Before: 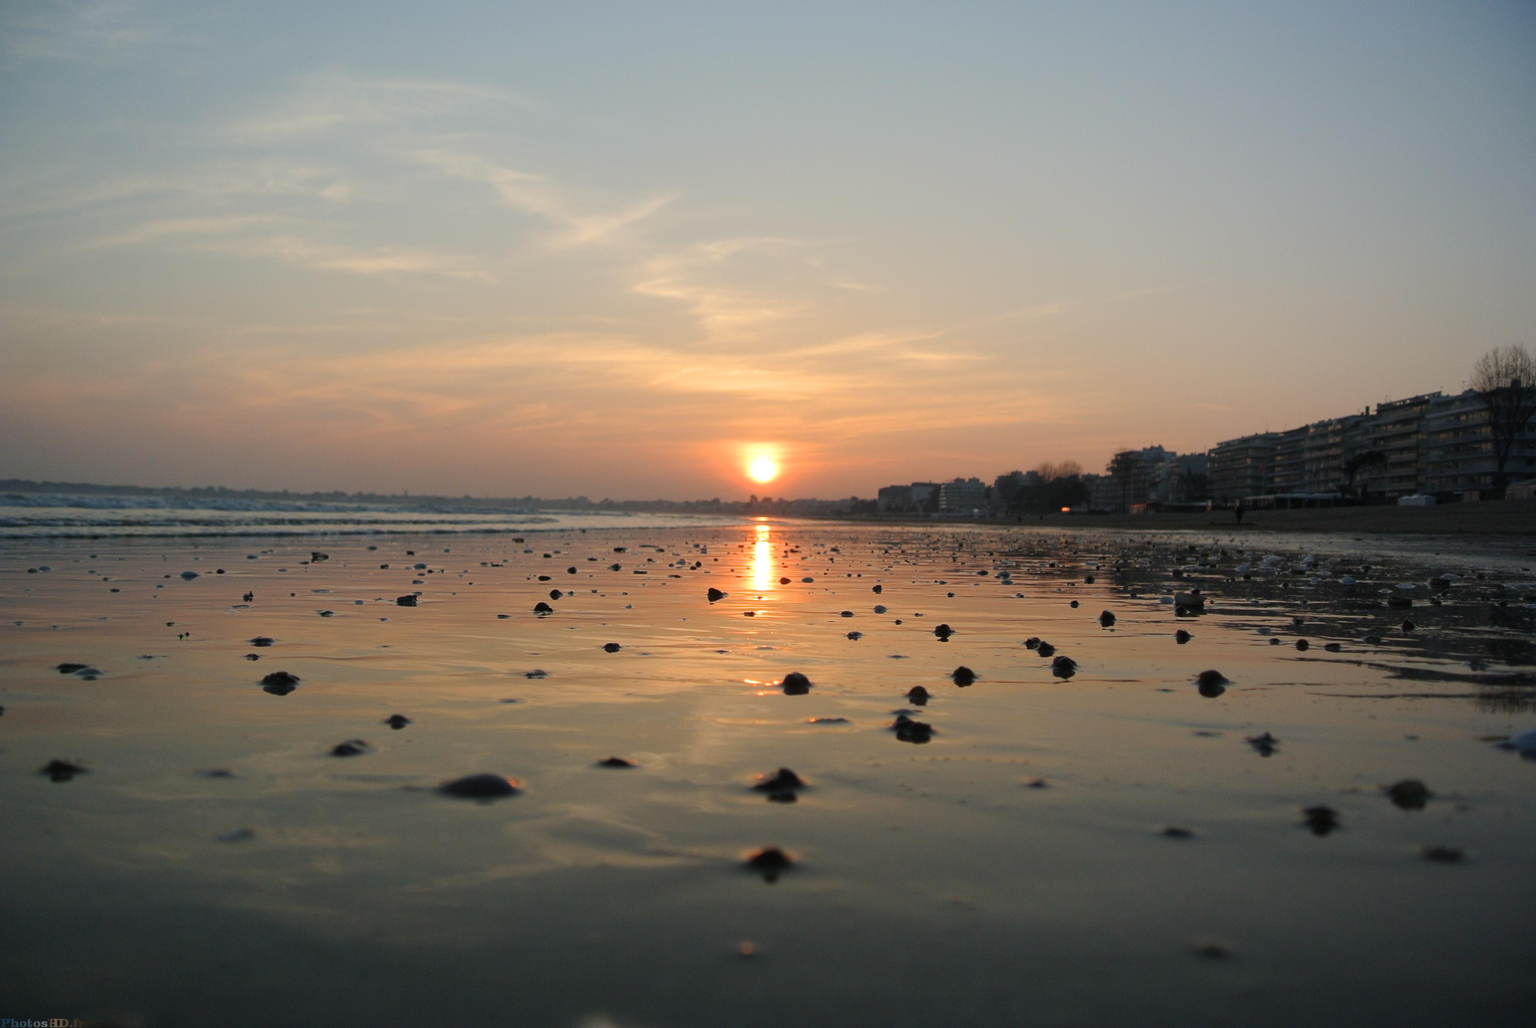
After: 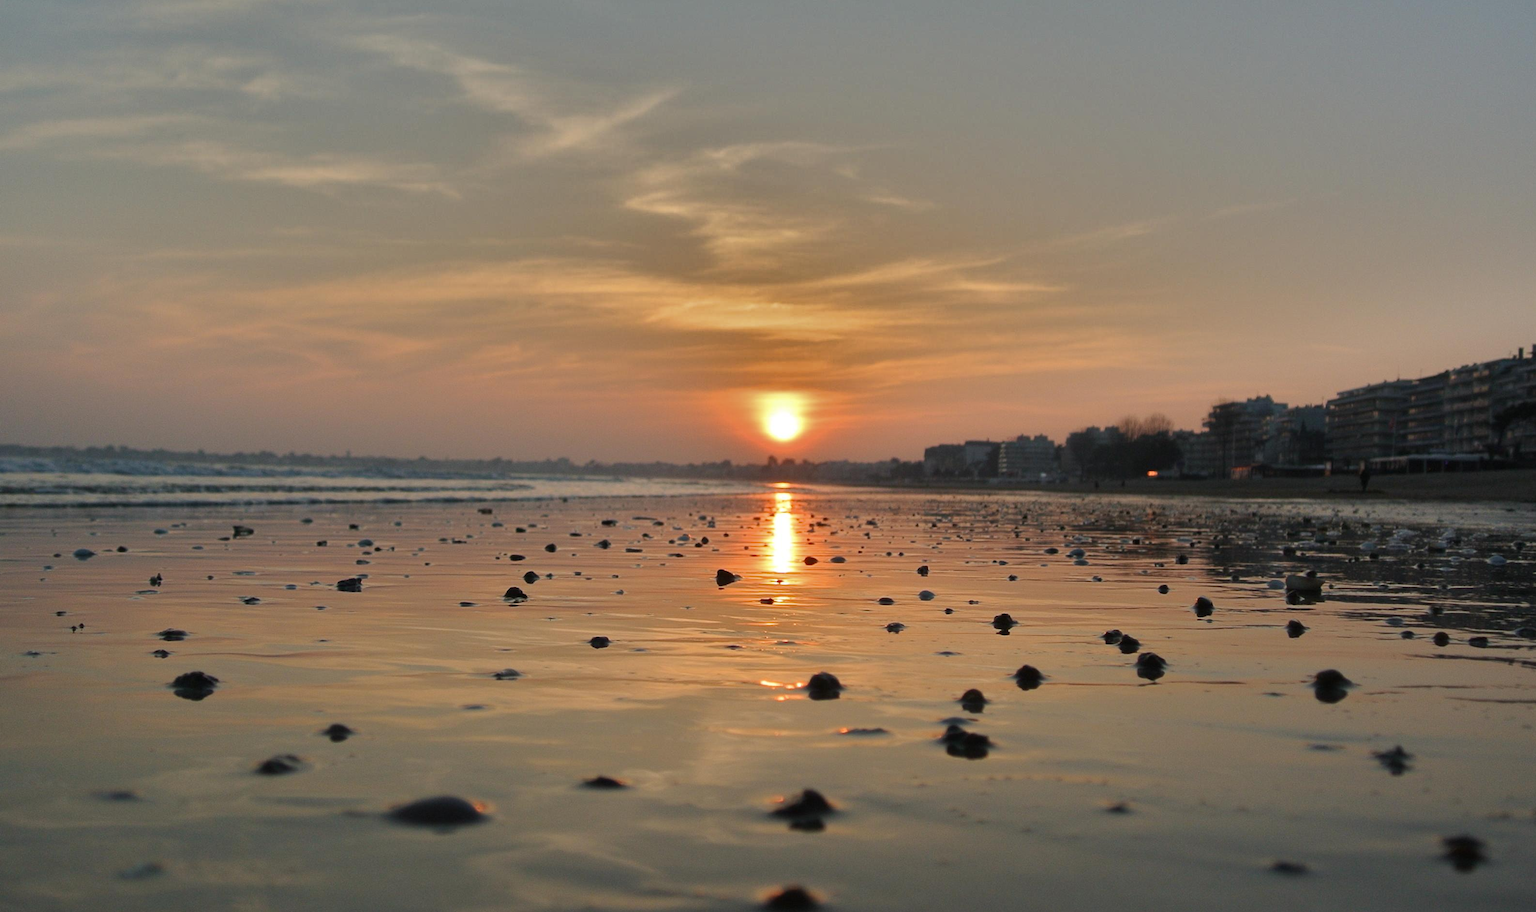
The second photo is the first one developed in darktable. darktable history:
crop: left 7.856%, top 11.836%, right 10.12%, bottom 15.387%
shadows and highlights: shadows 24.5, highlights -78.15, soften with gaussian
